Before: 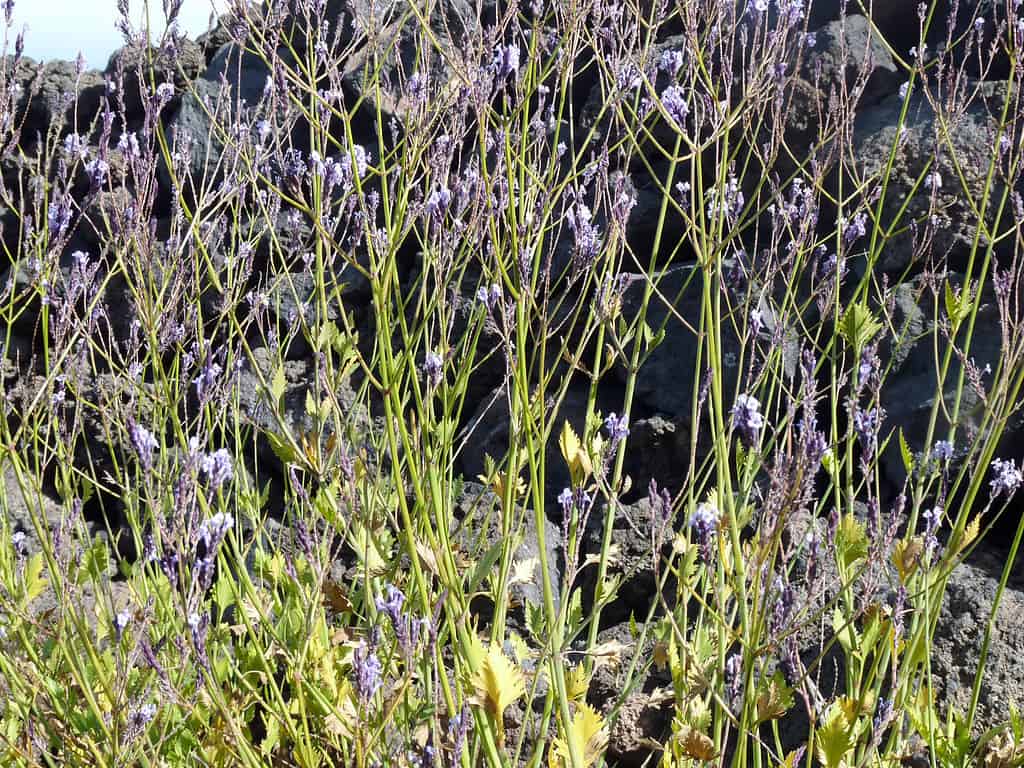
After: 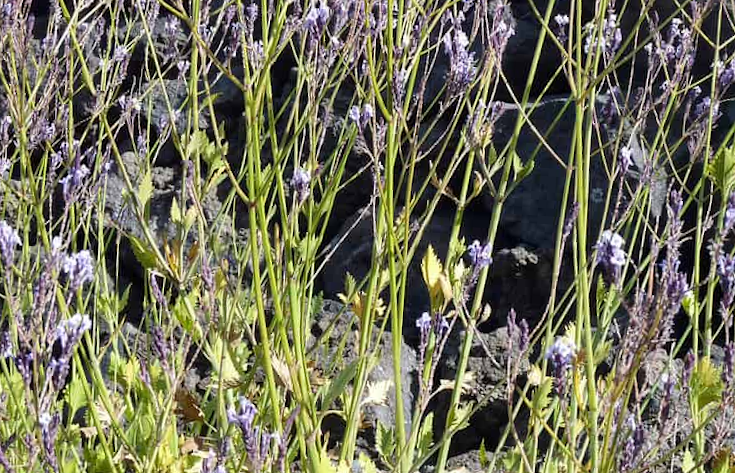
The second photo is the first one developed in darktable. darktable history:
crop and rotate: angle -3.81°, left 9.922%, top 21.095%, right 12.006%, bottom 11.967%
